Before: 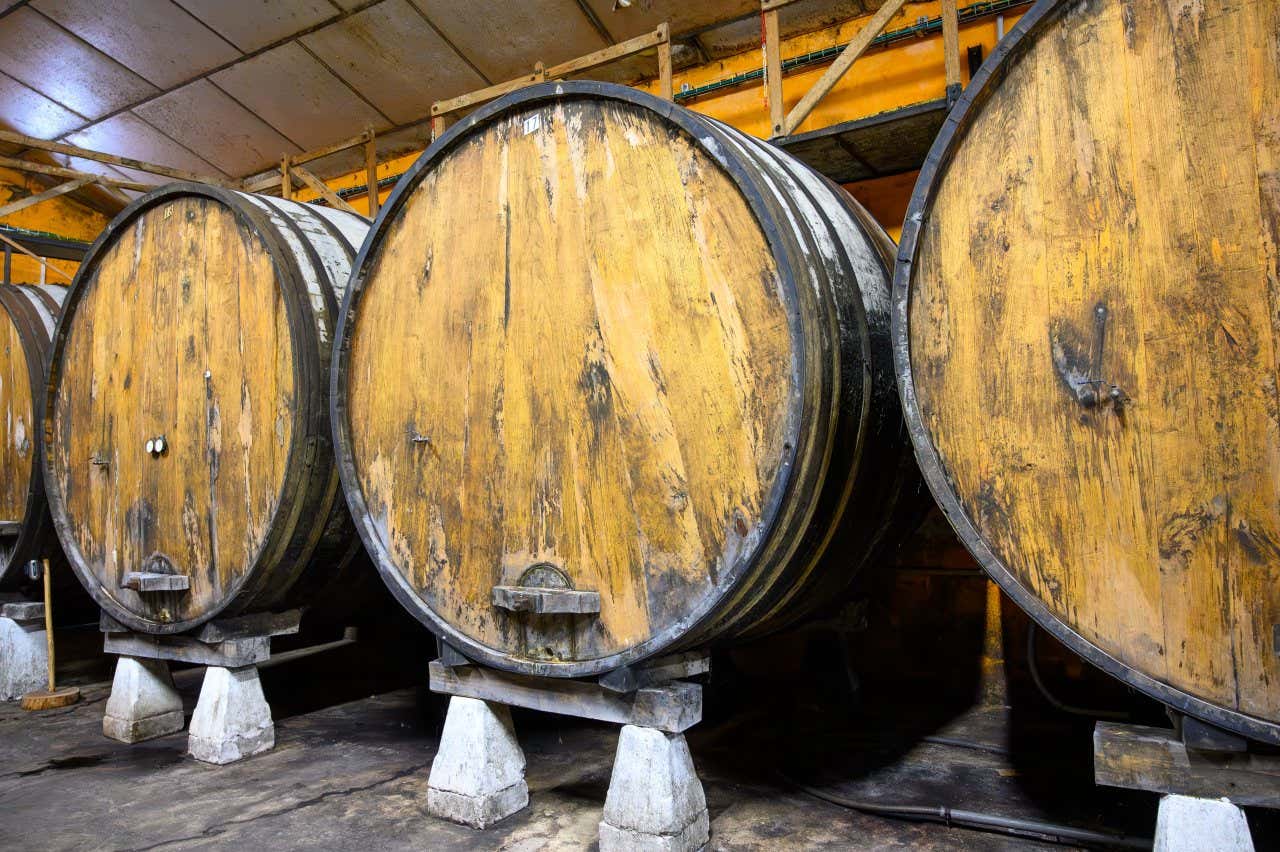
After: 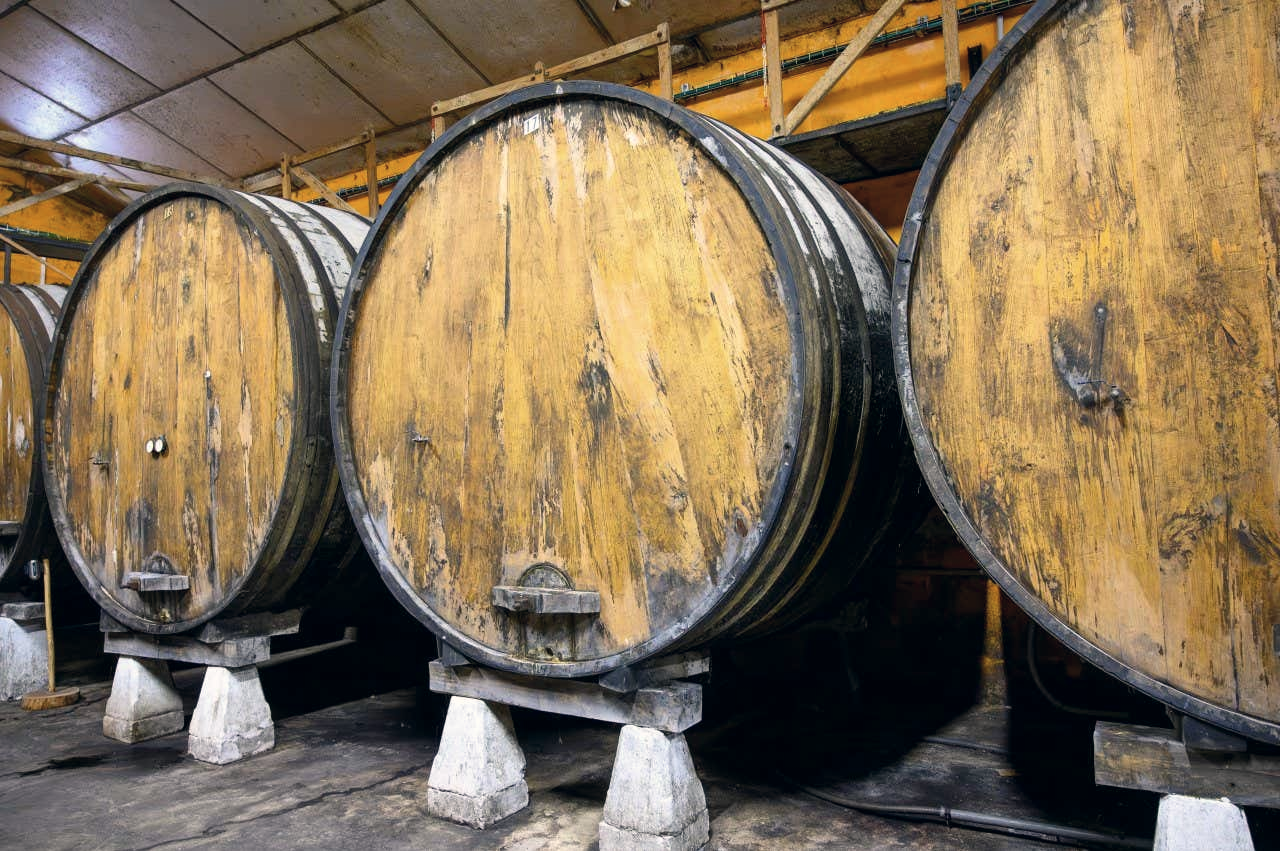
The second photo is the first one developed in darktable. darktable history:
color balance rgb: perceptual saturation grading › global saturation 2.945%, saturation formula JzAzBz (2021)
color correction: highlights a* 2.75, highlights b* 5.02, shadows a* -2.65, shadows b* -4.94, saturation 0.773
crop: bottom 0.053%
